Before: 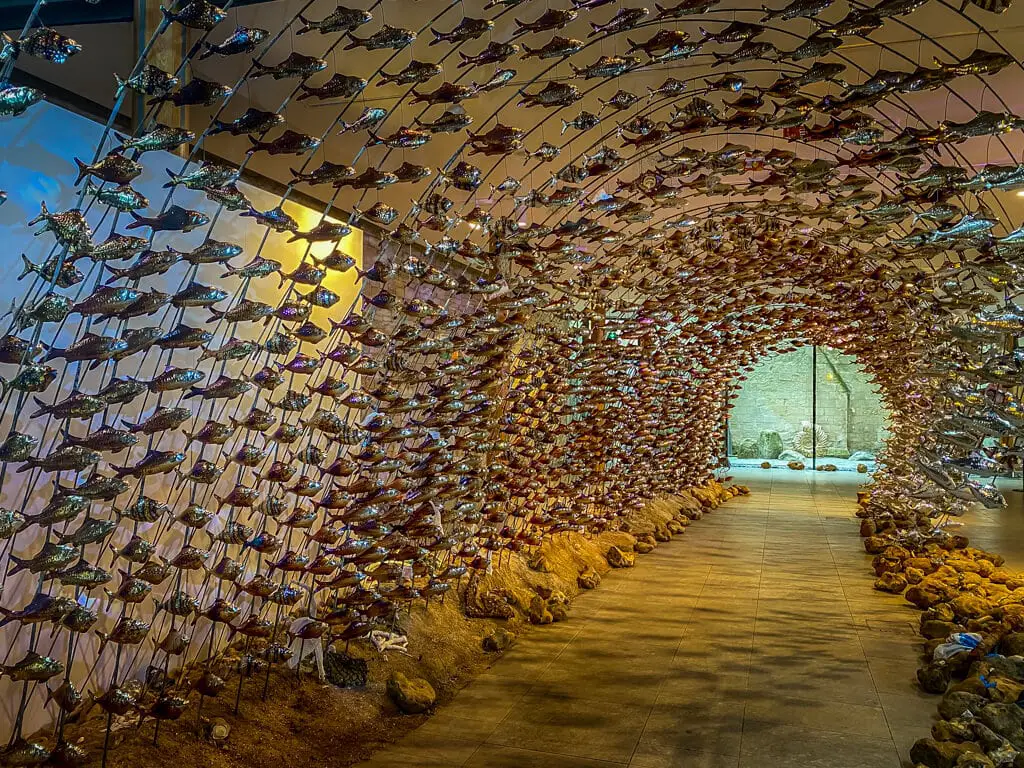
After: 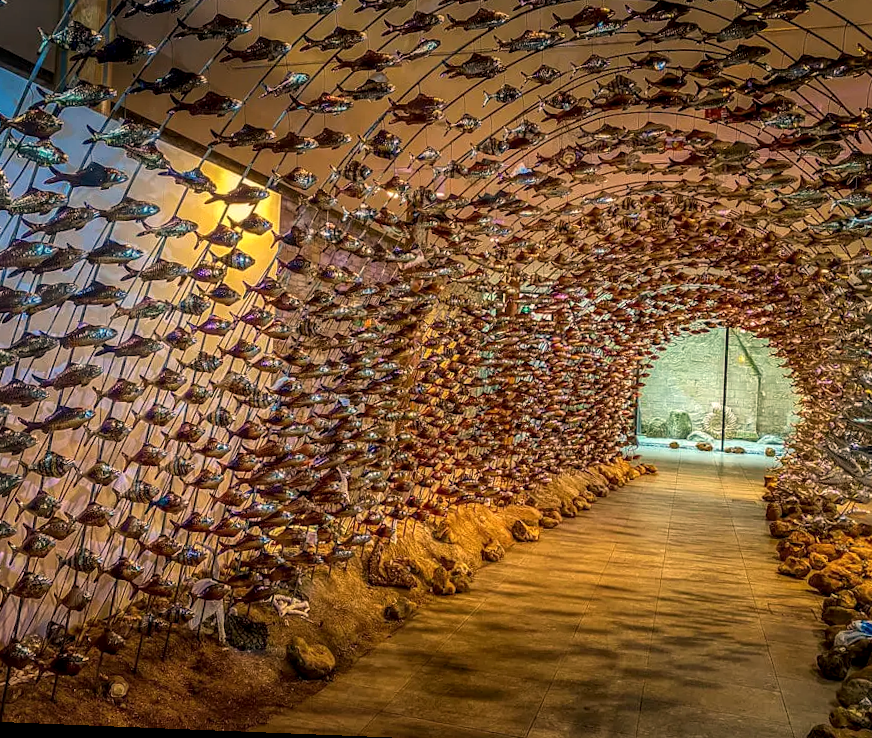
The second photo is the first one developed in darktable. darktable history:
crop: left 9.807%, top 6.259%, right 7.334%, bottom 2.177%
local contrast: on, module defaults
rotate and perspective: rotation 2.27°, automatic cropping off
white balance: red 1.127, blue 0.943
